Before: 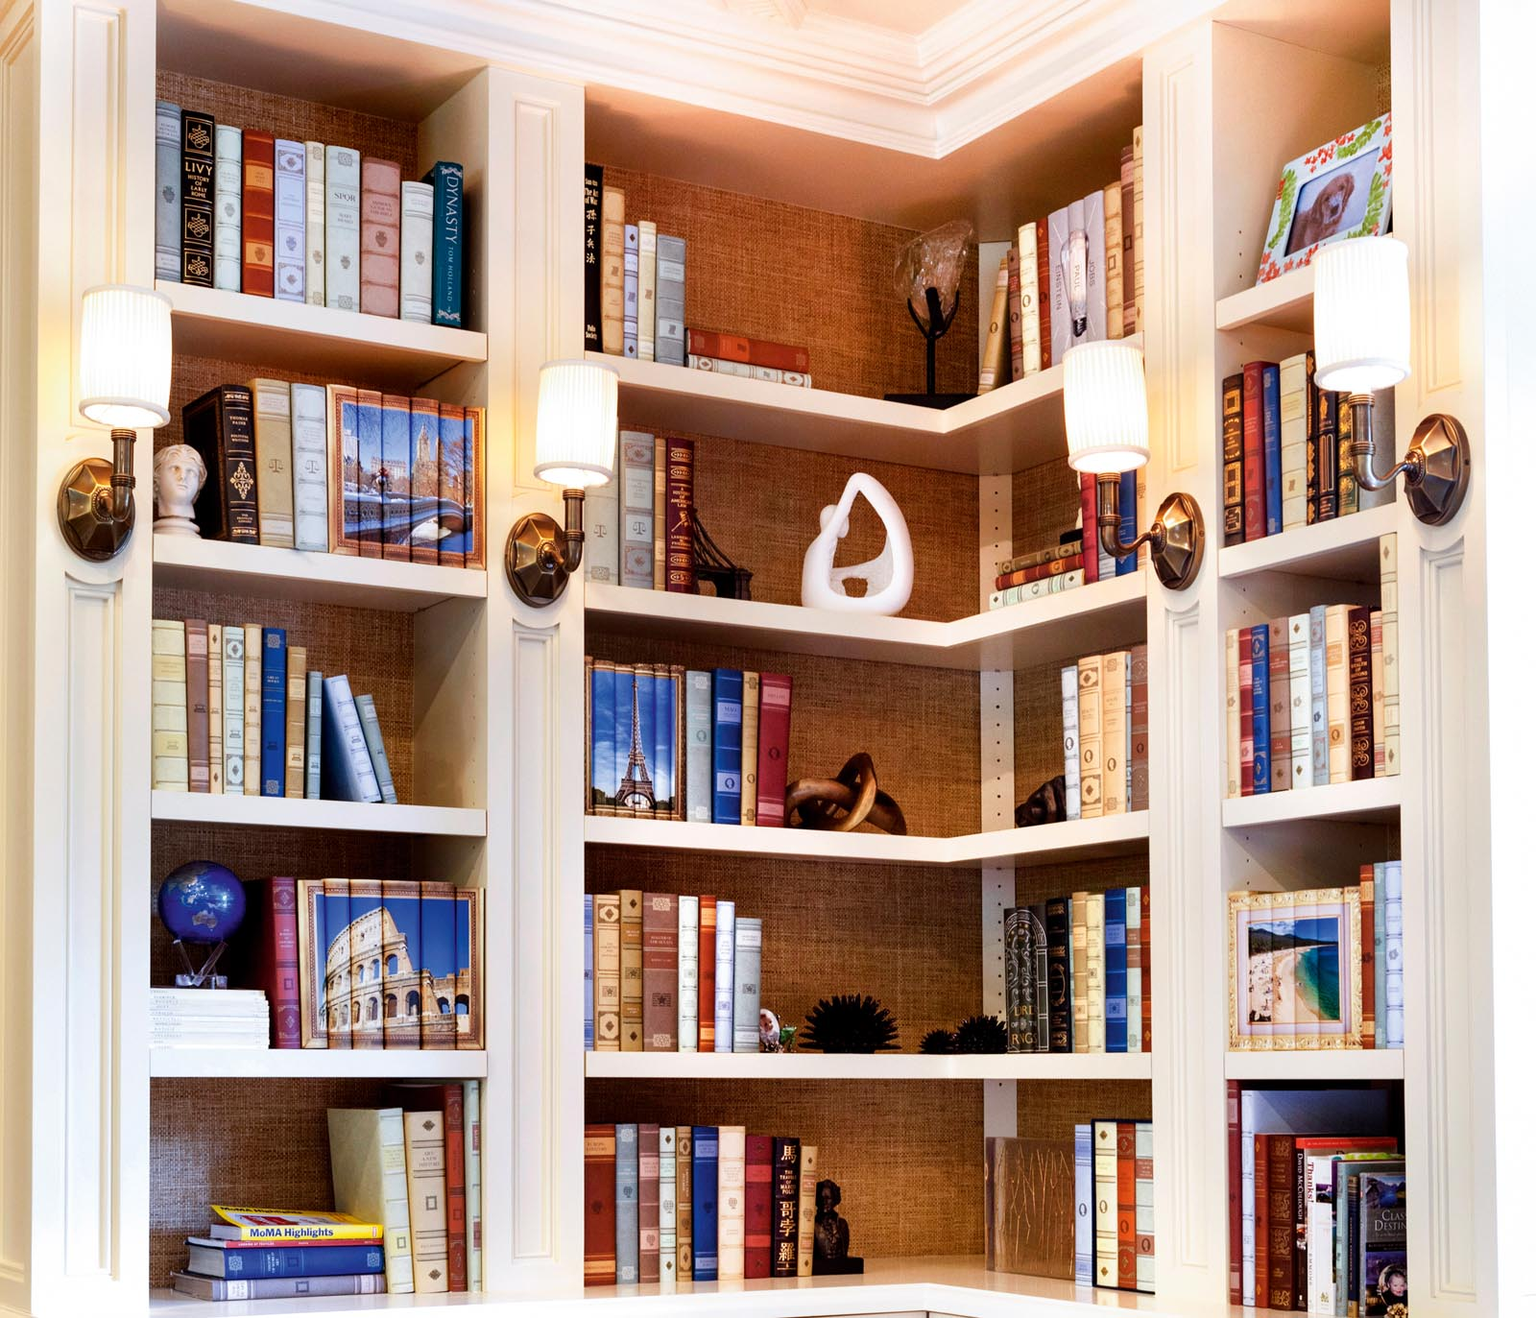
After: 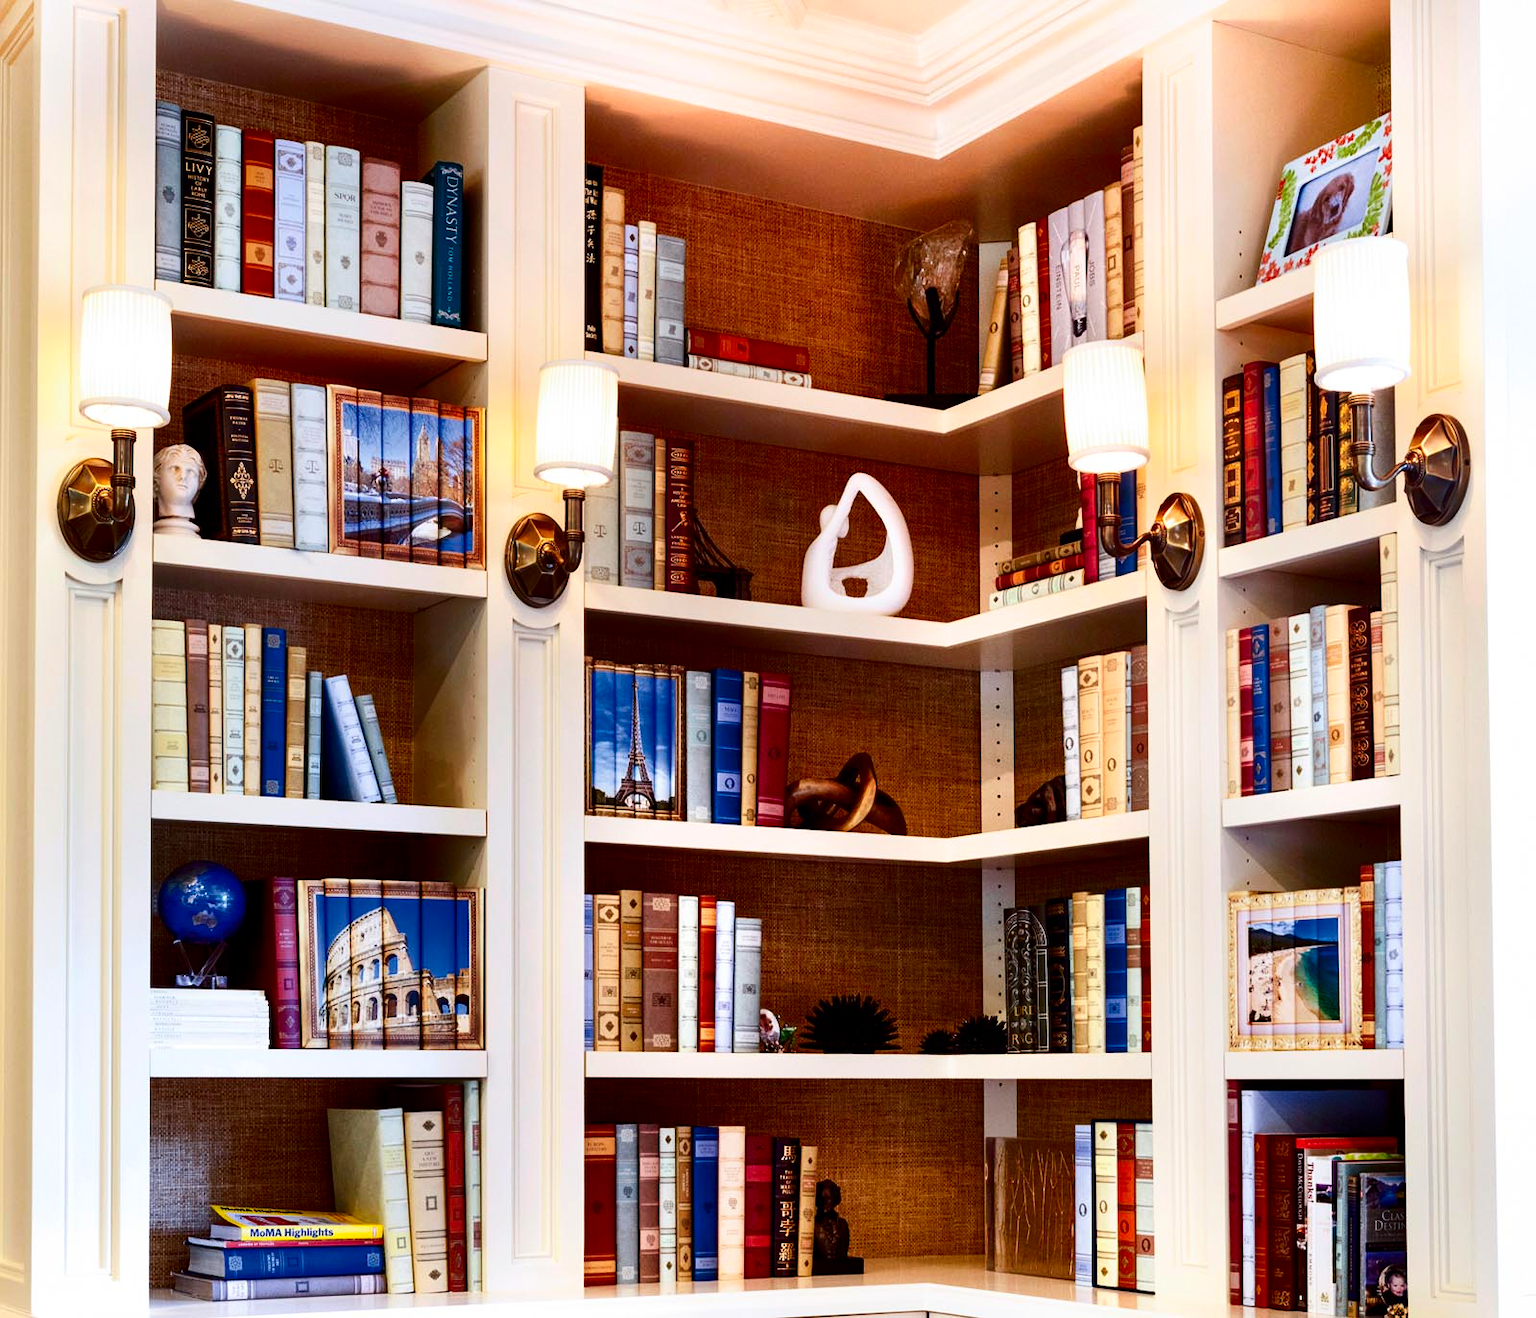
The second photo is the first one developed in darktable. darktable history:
contrast brightness saturation: contrast 0.193, brightness -0.11, saturation 0.207
